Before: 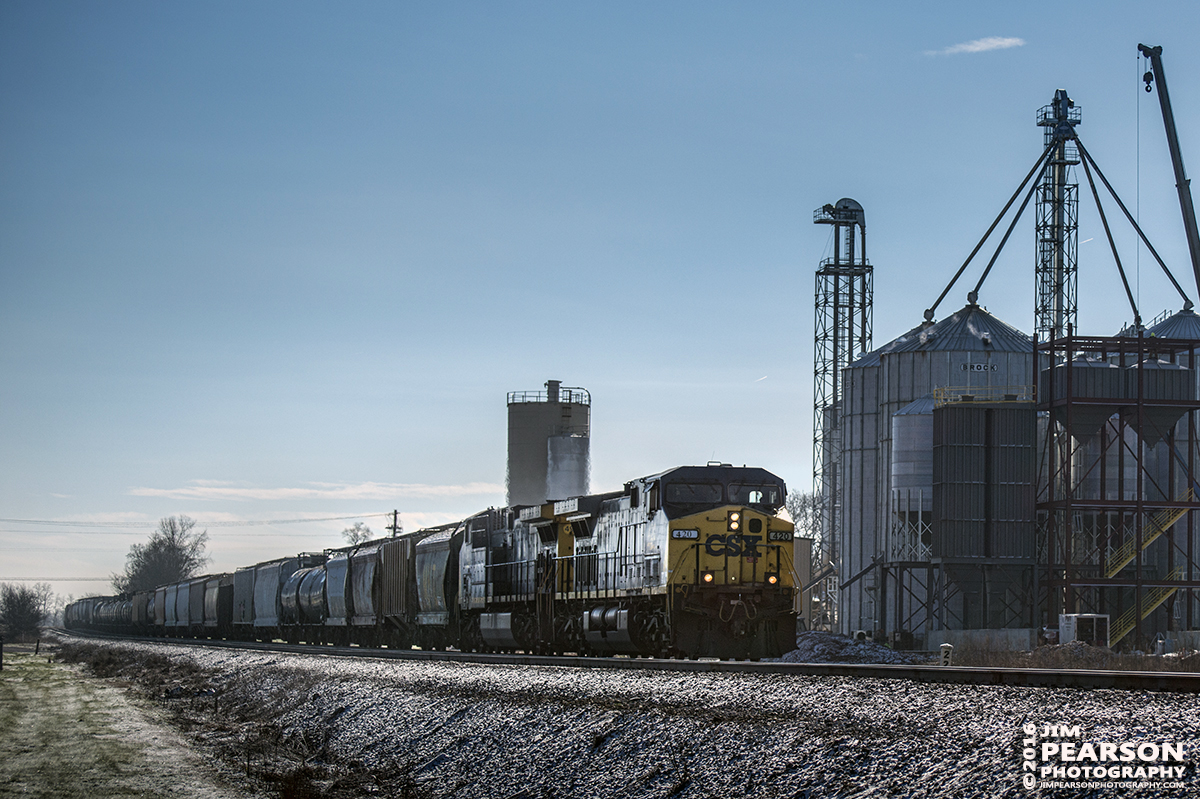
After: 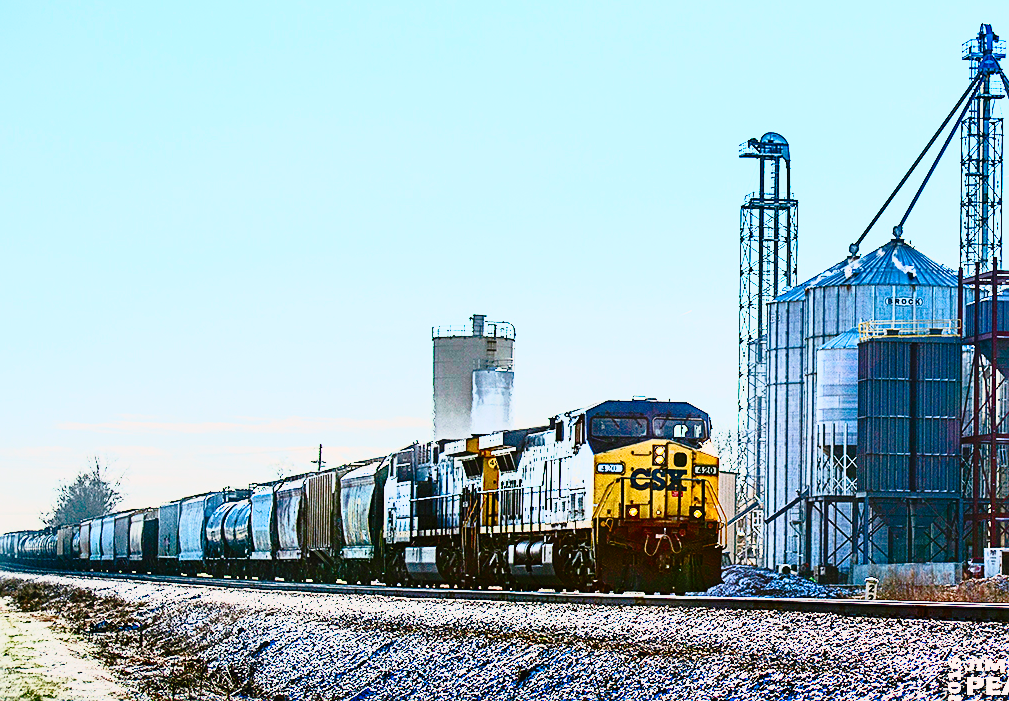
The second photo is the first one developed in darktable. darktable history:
crop: left 6.32%, top 8.27%, right 9.532%, bottom 3.914%
exposure: black level correction 0, exposure 1.098 EV, compensate highlight preservation false
tone curve: curves: ch0 [(0, 0.013) (0.129, 0.1) (0.291, 0.375) (0.46, 0.576) (0.667, 0.78) (0.851, 0.903) (0.997, 0.951)]; ch1 [(0, 0) (0.353, 0.344) (0.45, 0.46) (0.498, 0.495) (0.528, 0.531) (0.563, 0.566) (0.592, 0.609) (0.657, 0.672) (1, 1)]; ch2 [(0, 0) (0.333, 0.346) (0.375, 0.375) (0.427, 0.44) (0.5, 0.501) (0.505, 0.505) (0.544, 0.573) (0.576, 0.615) (0.612, 0.644) (0.66, 0.715) (1, 1)], preserve colors none
contrast brightness saturation: contrast 0.603, brightness 0.345, saturation 0.139
sharpen: on, module defaults
color correction: highlights b* 0.028, saturation 2.18
